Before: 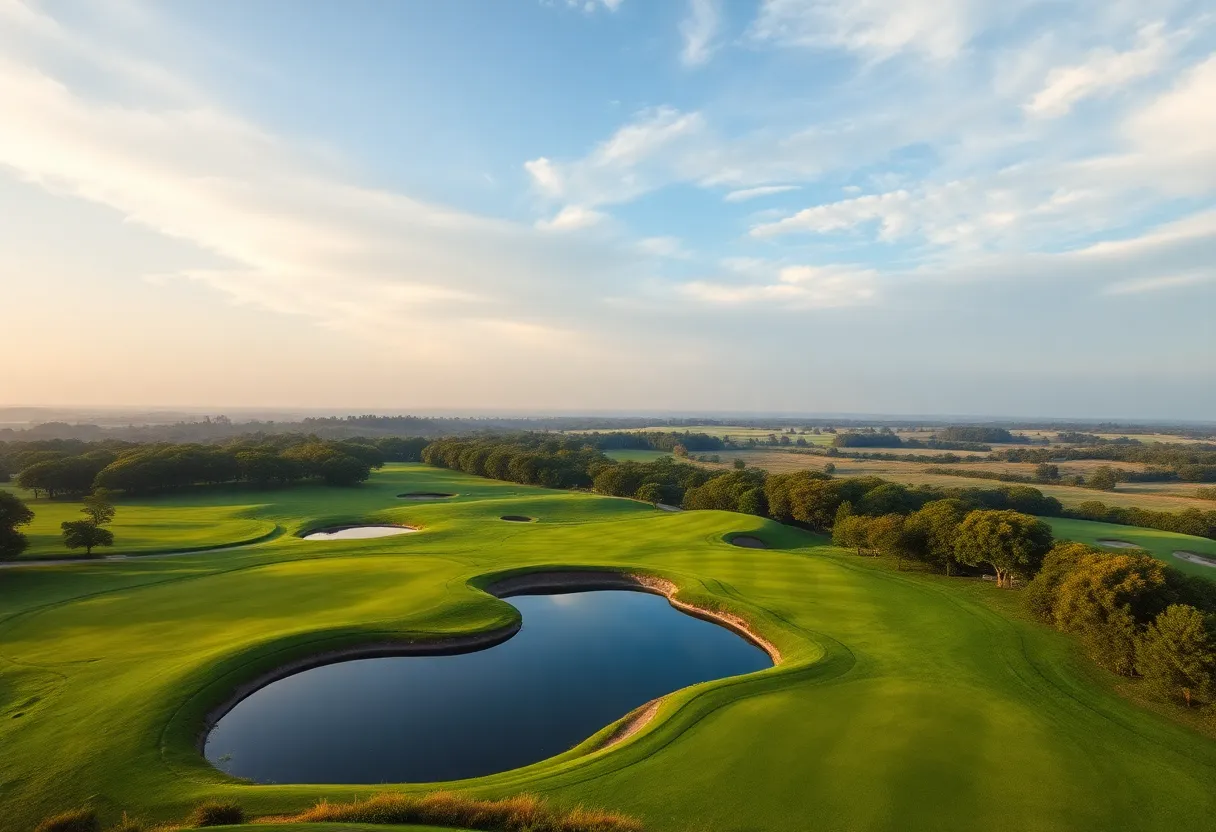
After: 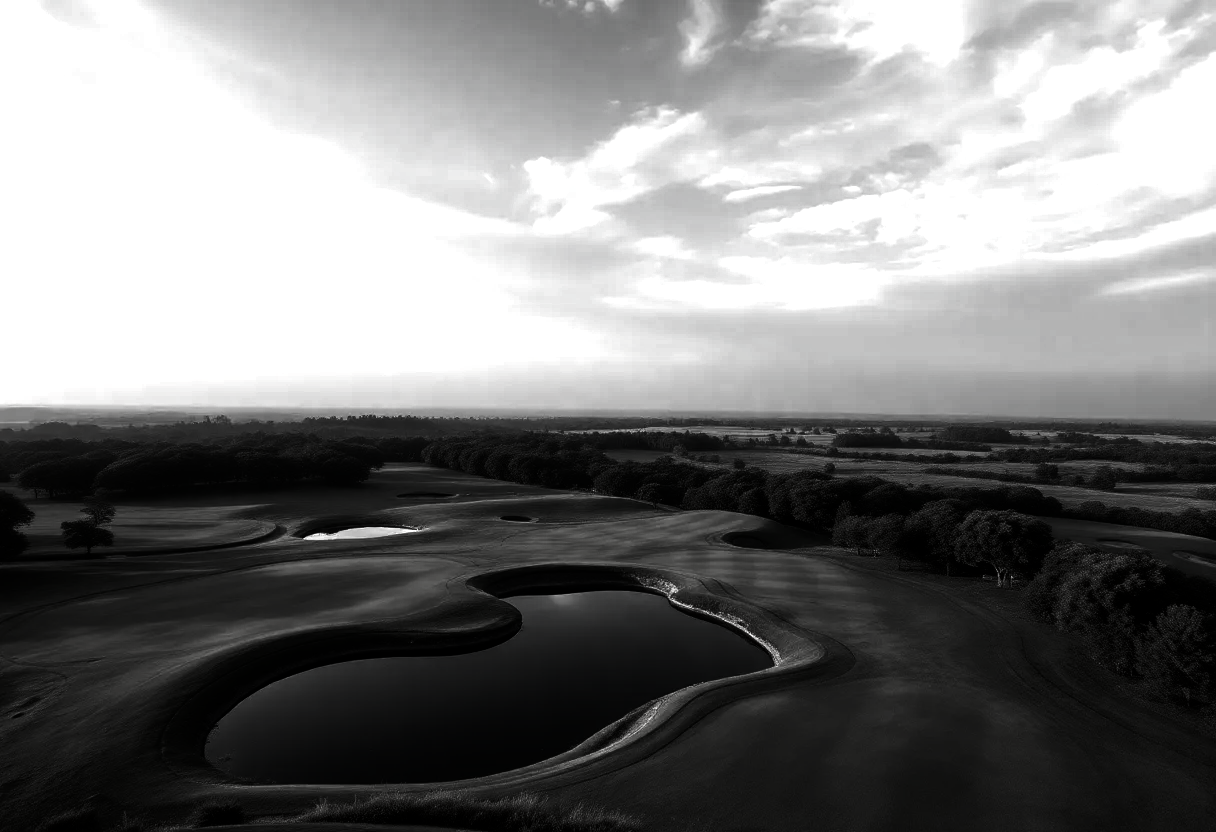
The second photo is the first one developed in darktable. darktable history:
contrast brightness saturation: contrast 0.016, brightness -0.987, saturation -0.99
exposure: exposure 0.566 EV, compensate highlight preservation false
